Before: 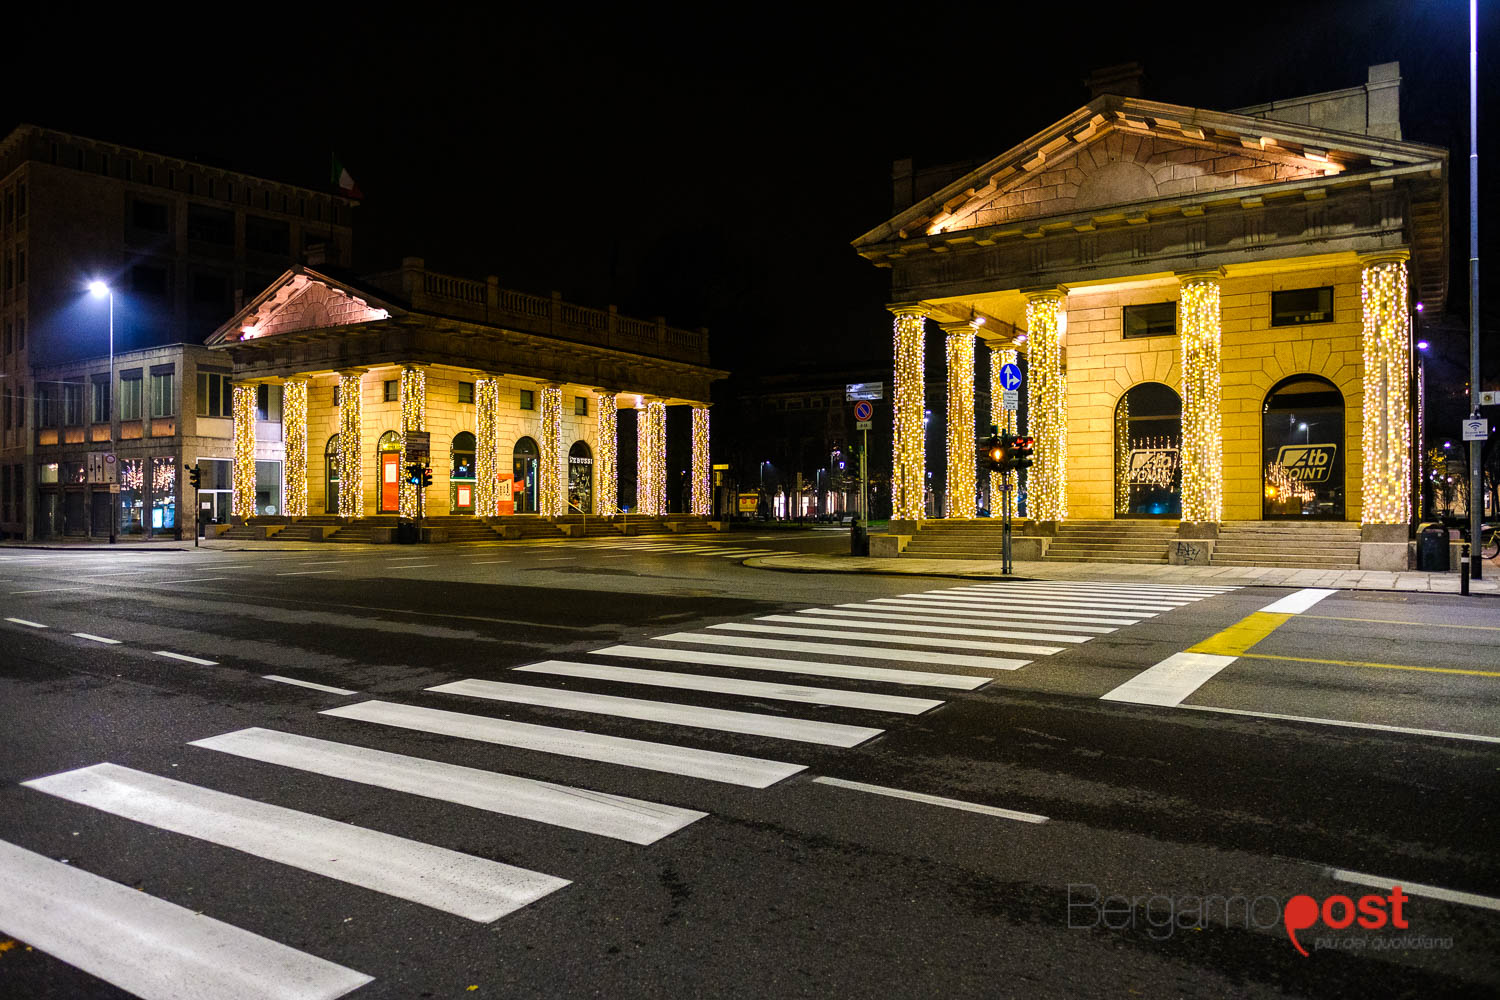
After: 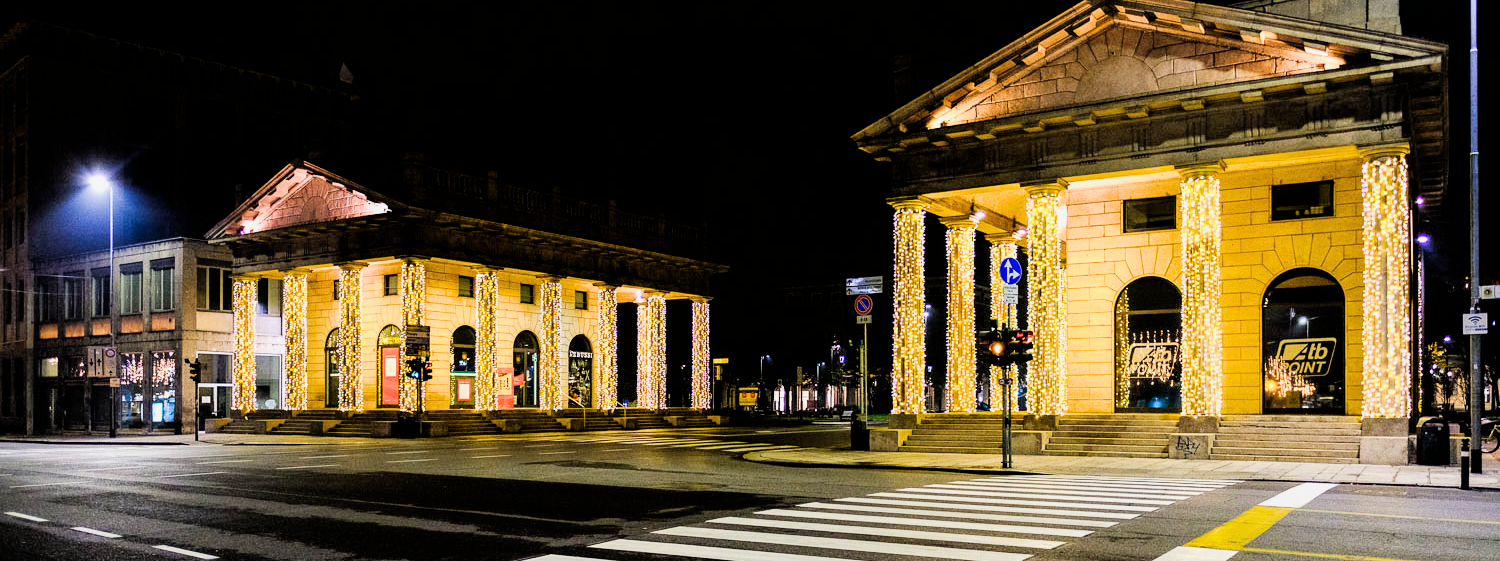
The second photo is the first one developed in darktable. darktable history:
exposure: black level correction 0, exposure 0.7 EV, compensate exposure bias true, compensate highlight preservation false
filmic rgb: black relative exposure -5 EV, hardness 2.88, contrast 1.2, highlights saturation mix -30%
crop and rotate: top 10.605%, bottom 33.274%
